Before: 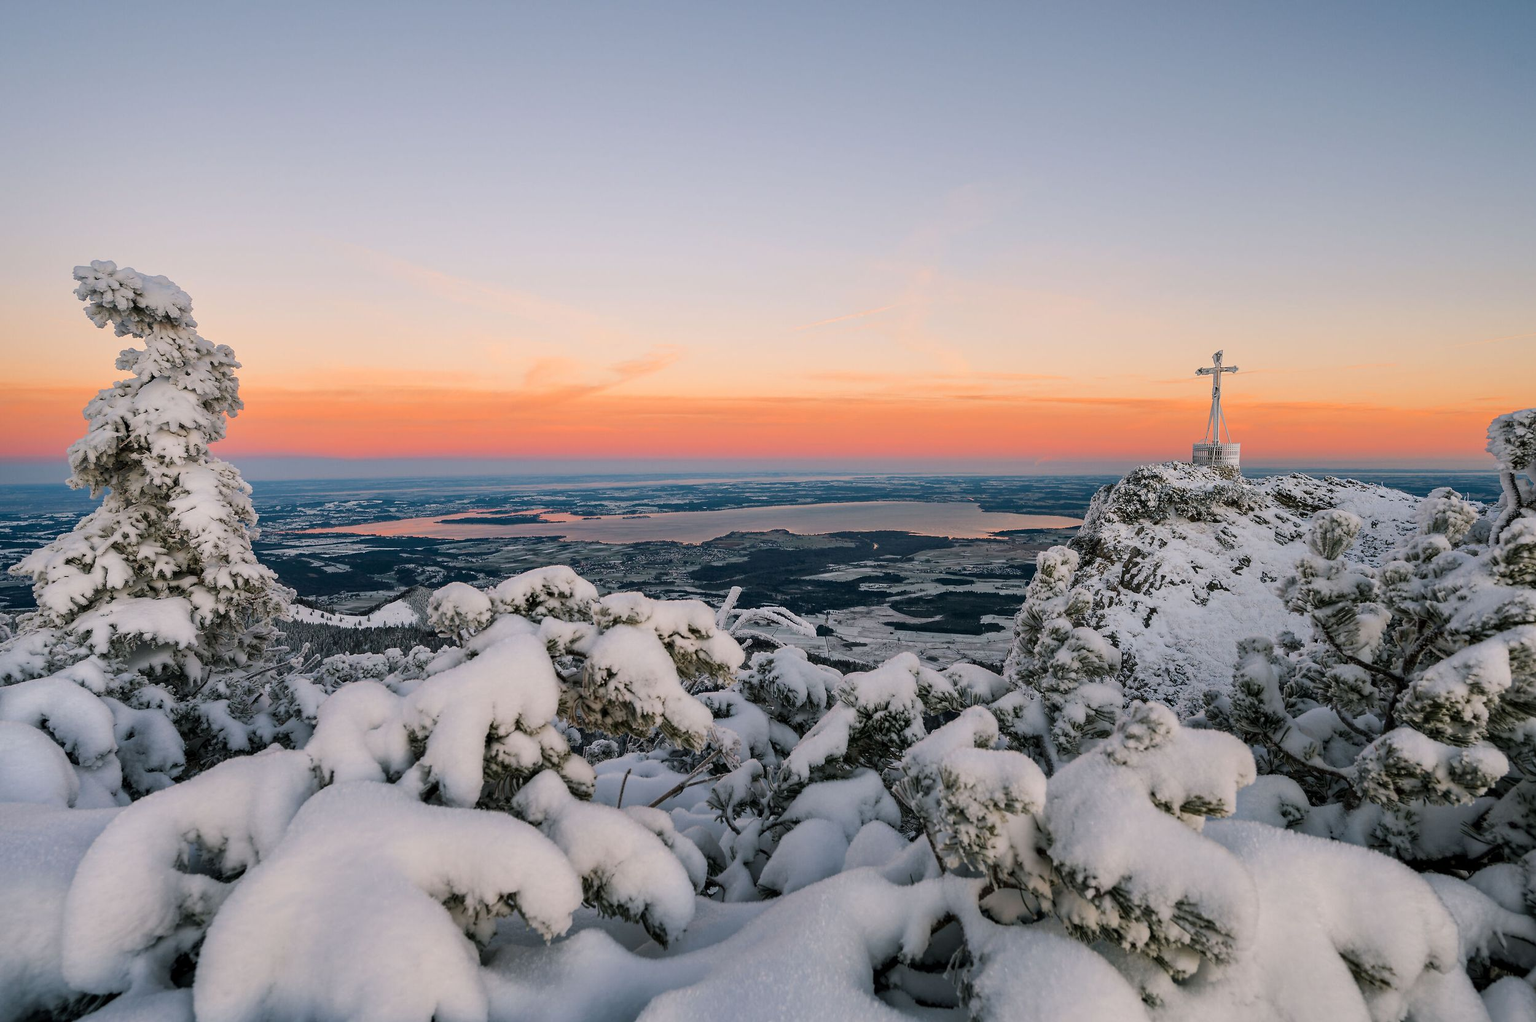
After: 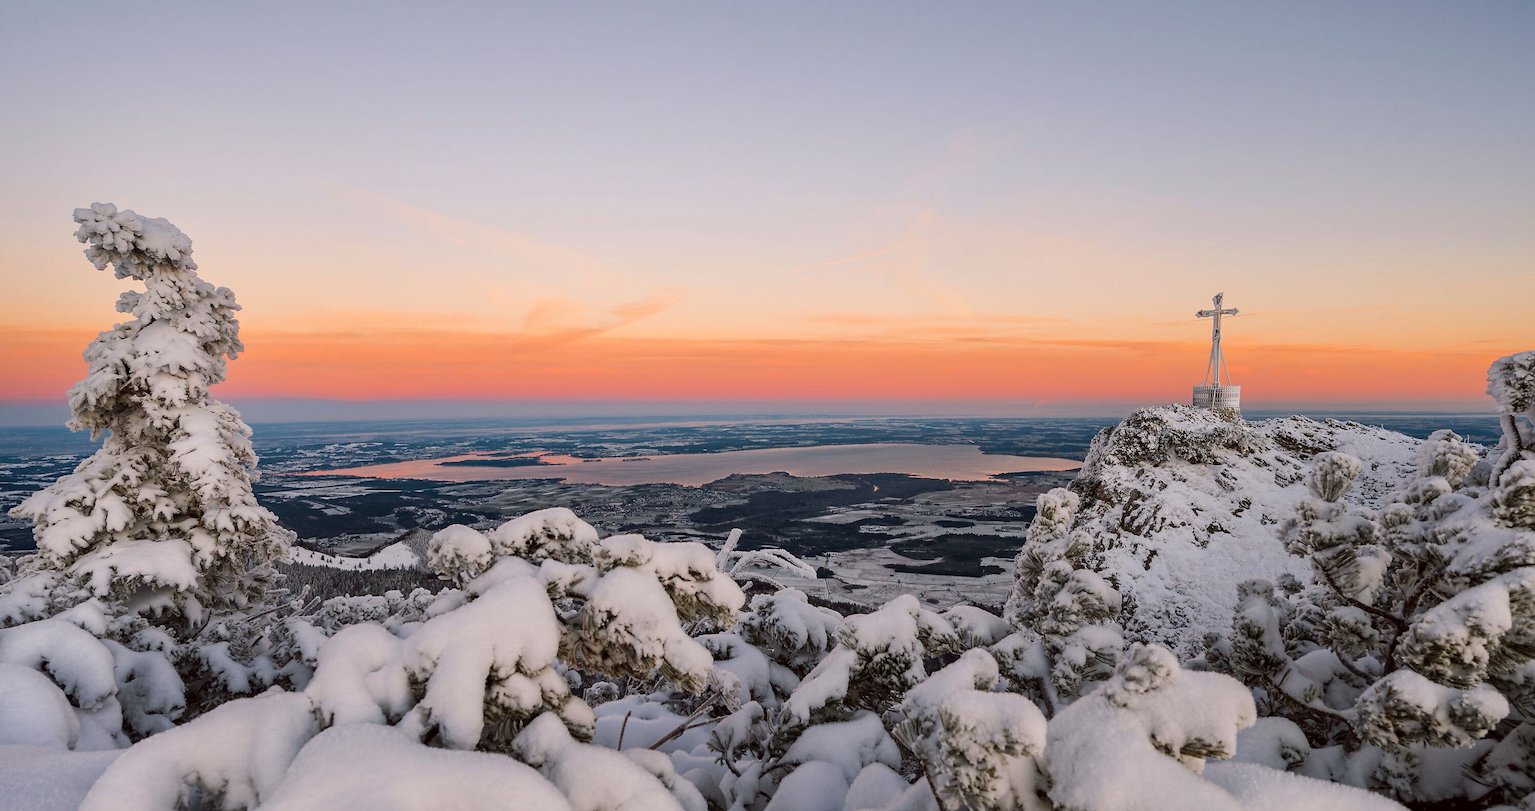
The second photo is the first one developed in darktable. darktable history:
crop and rotate: top 5.667%, bottom 14.937%
color balance: mode lift, gamma, gain (sRGB), lift [1, 1.049, 1, 1]
